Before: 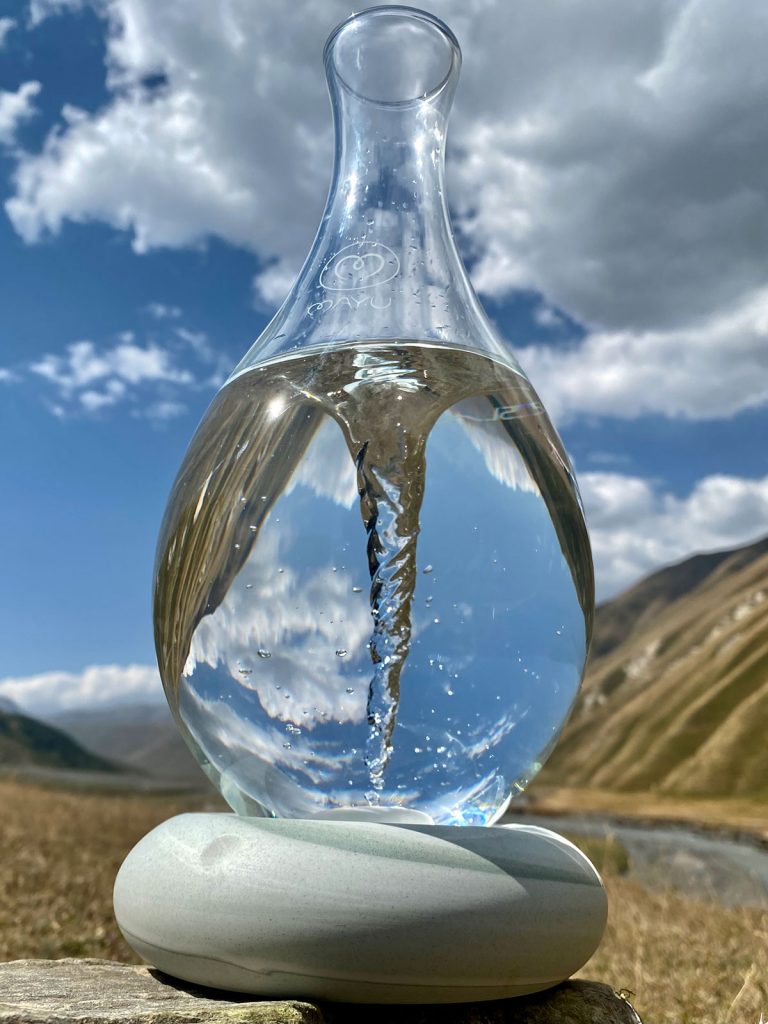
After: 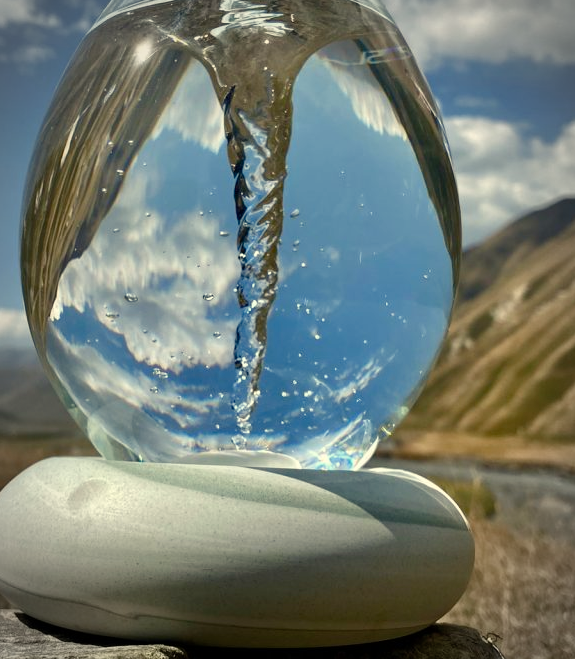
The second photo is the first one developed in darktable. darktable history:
crop and rotate: left 17.369%, top 34.775%, right 7.747%, bottom 0.831%
vignetting: automatic ratio true, unbound false
color balance rgb: highlights gain › chroma 7.973%, highlights gain › hue 84.7°, perceptual saturation grading › global saturation -10.828%, perceptual saturation grading › highlights -26.295%, perceptual saturation grading › shadows 21.131%, global vibrance 41.128%
